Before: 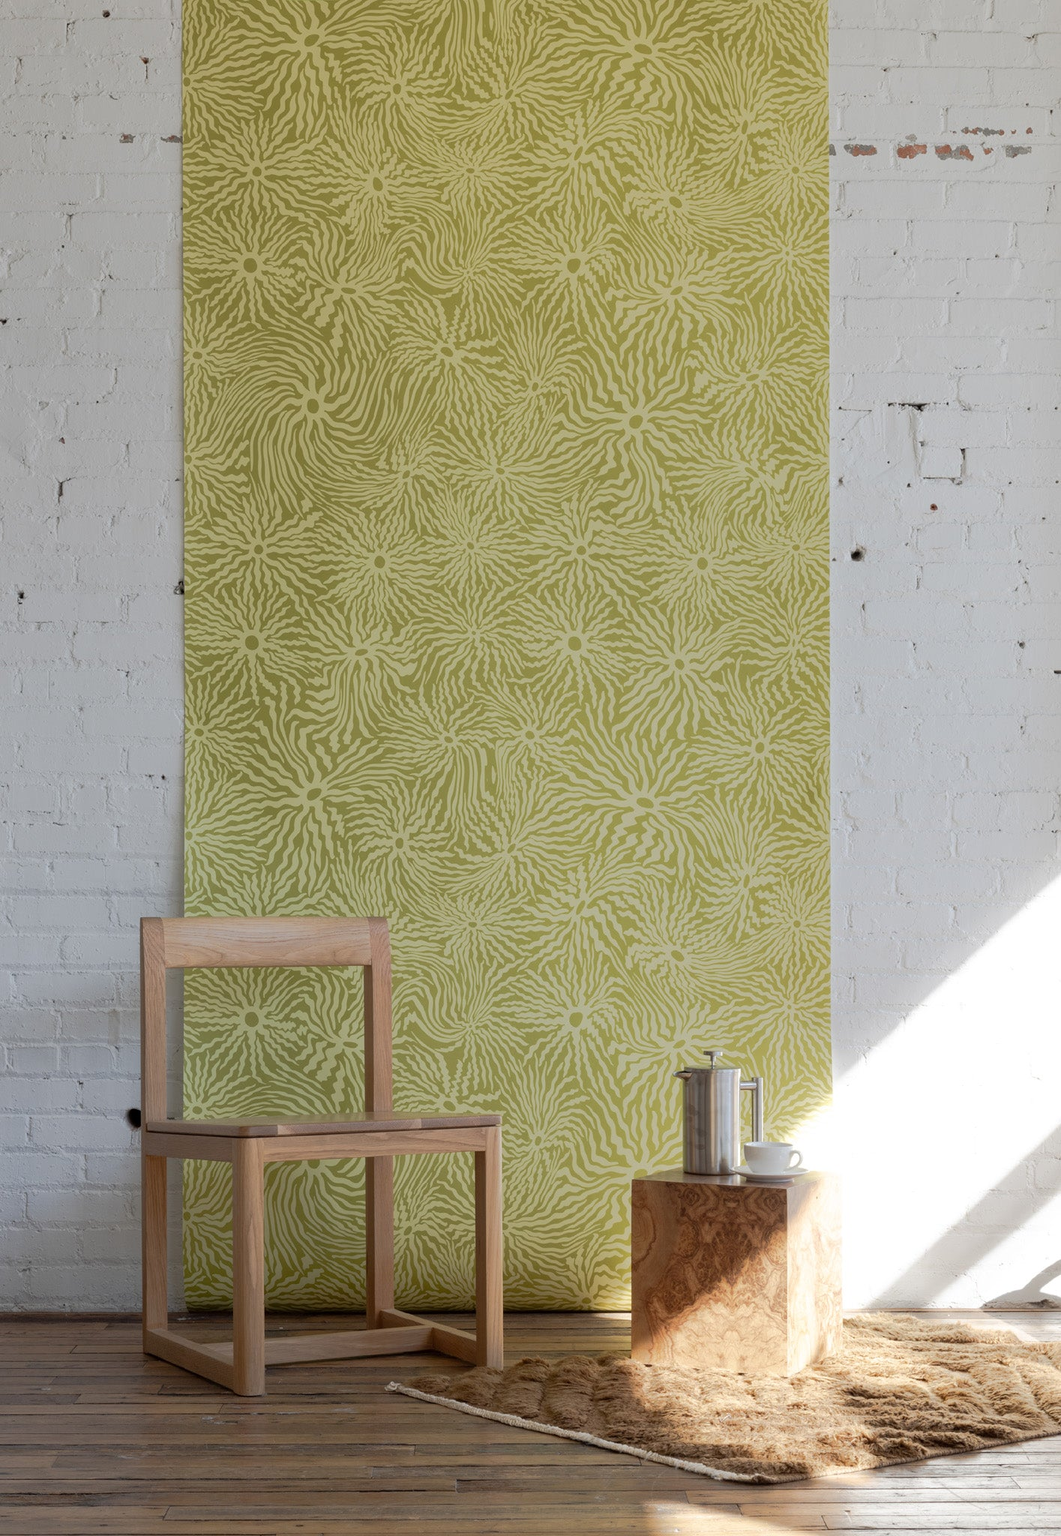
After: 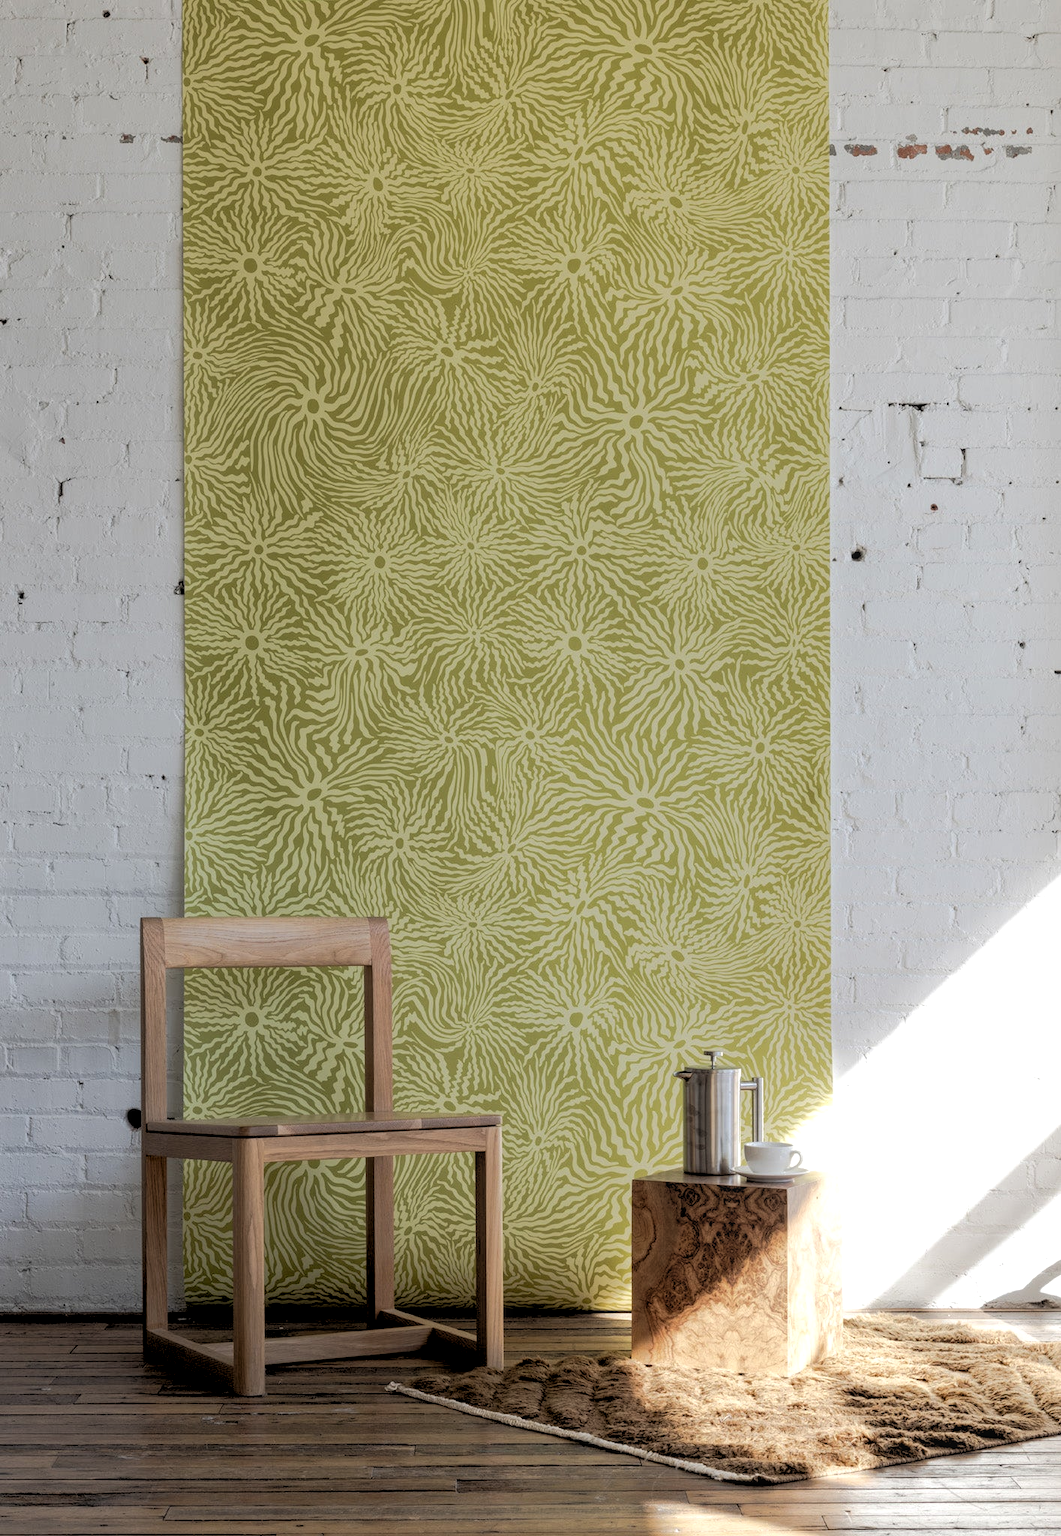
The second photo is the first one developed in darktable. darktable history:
rgb levels: levels [[0.034, 0.472, 0.904], [0, 0.5, 1], [0, 0.5, 1]]
local contrast: detail 117%
